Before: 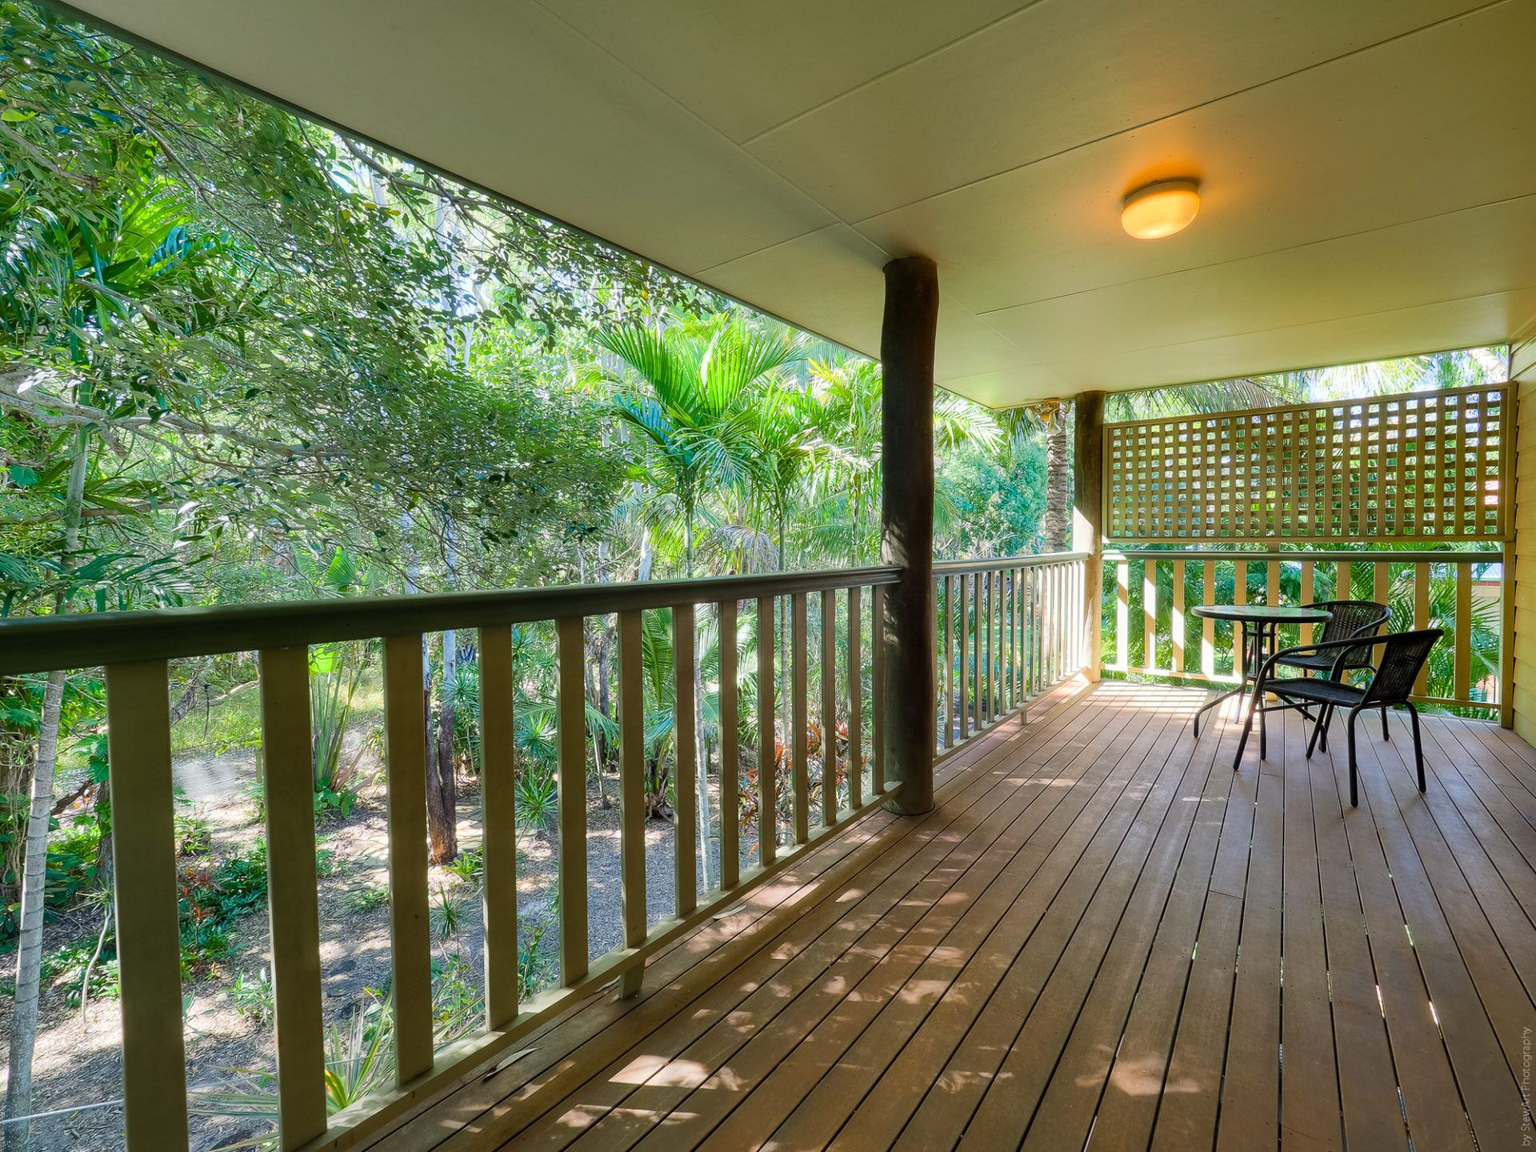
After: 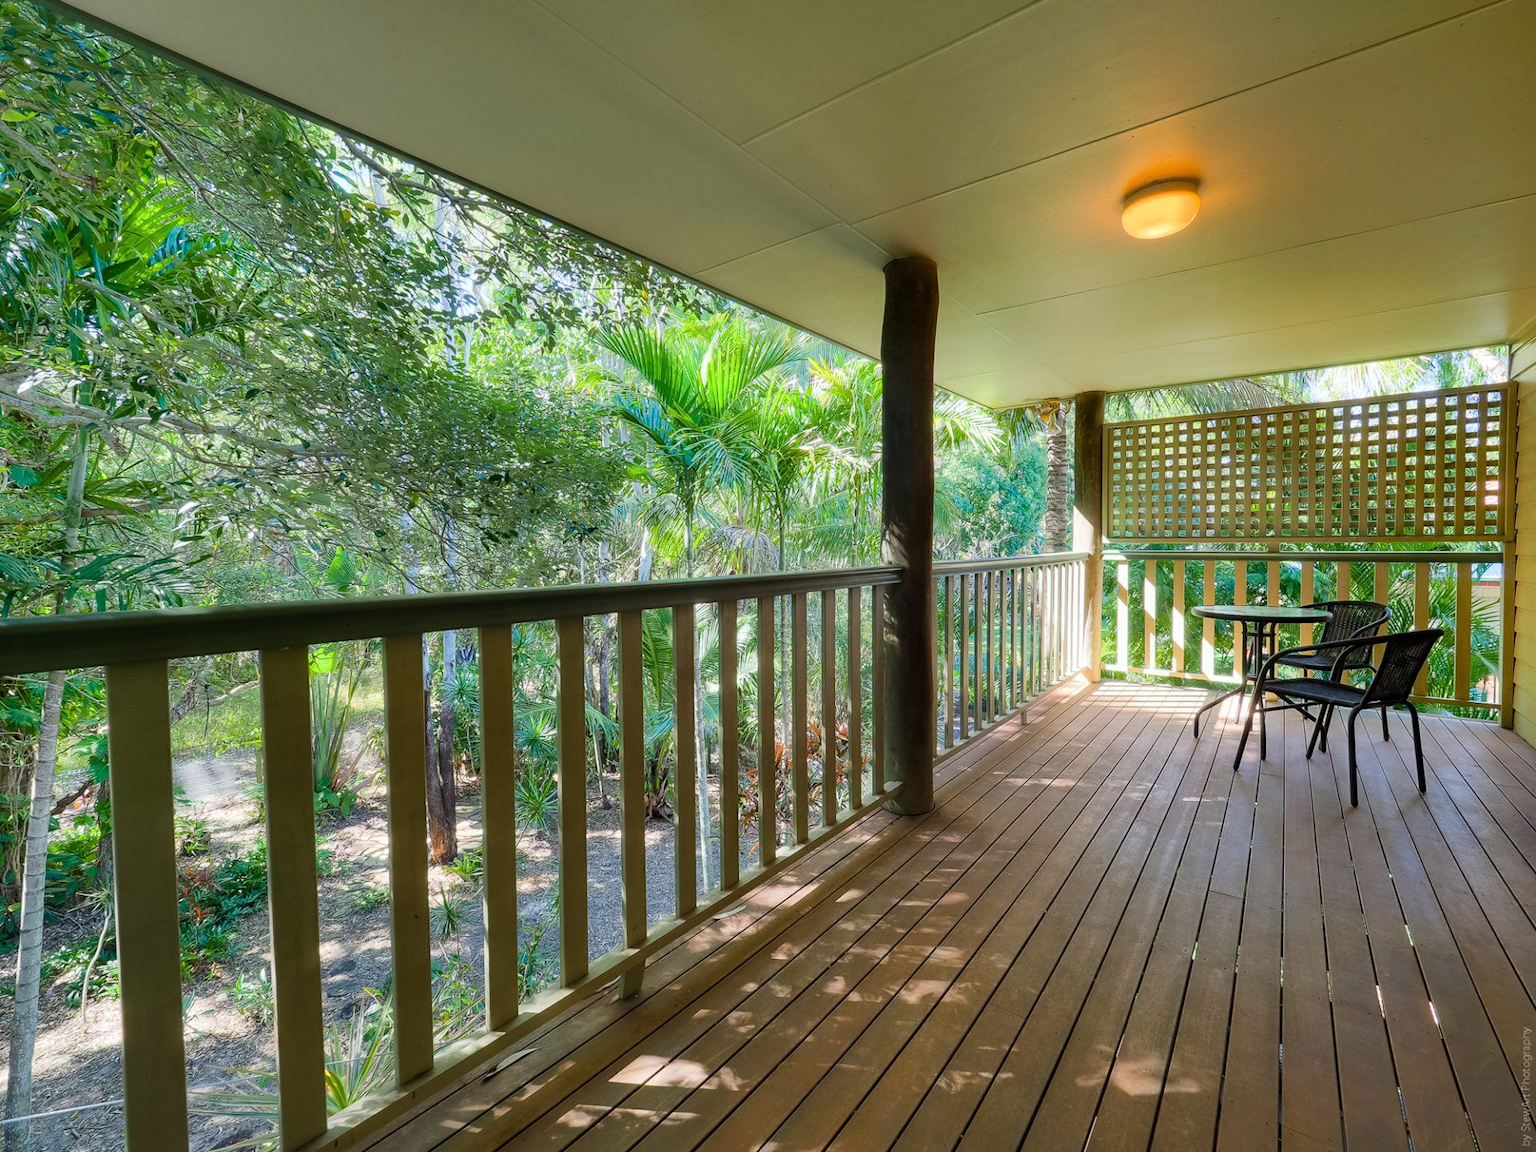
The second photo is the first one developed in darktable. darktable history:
color correction: highlights a* 0.061, highlights b* -0.738
